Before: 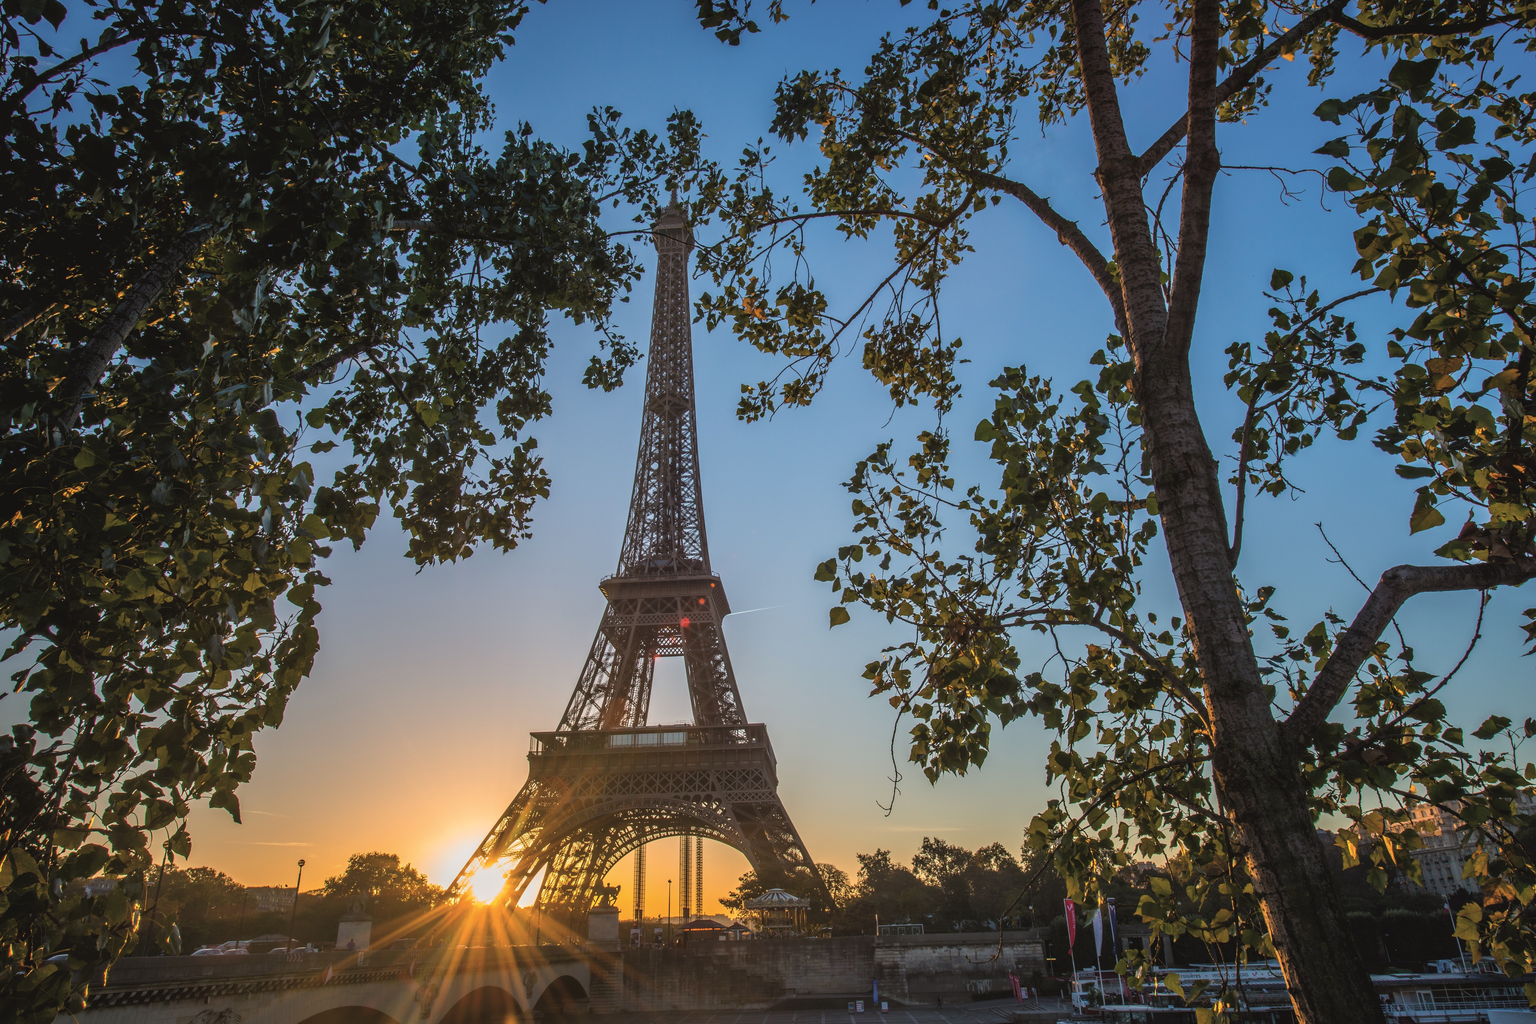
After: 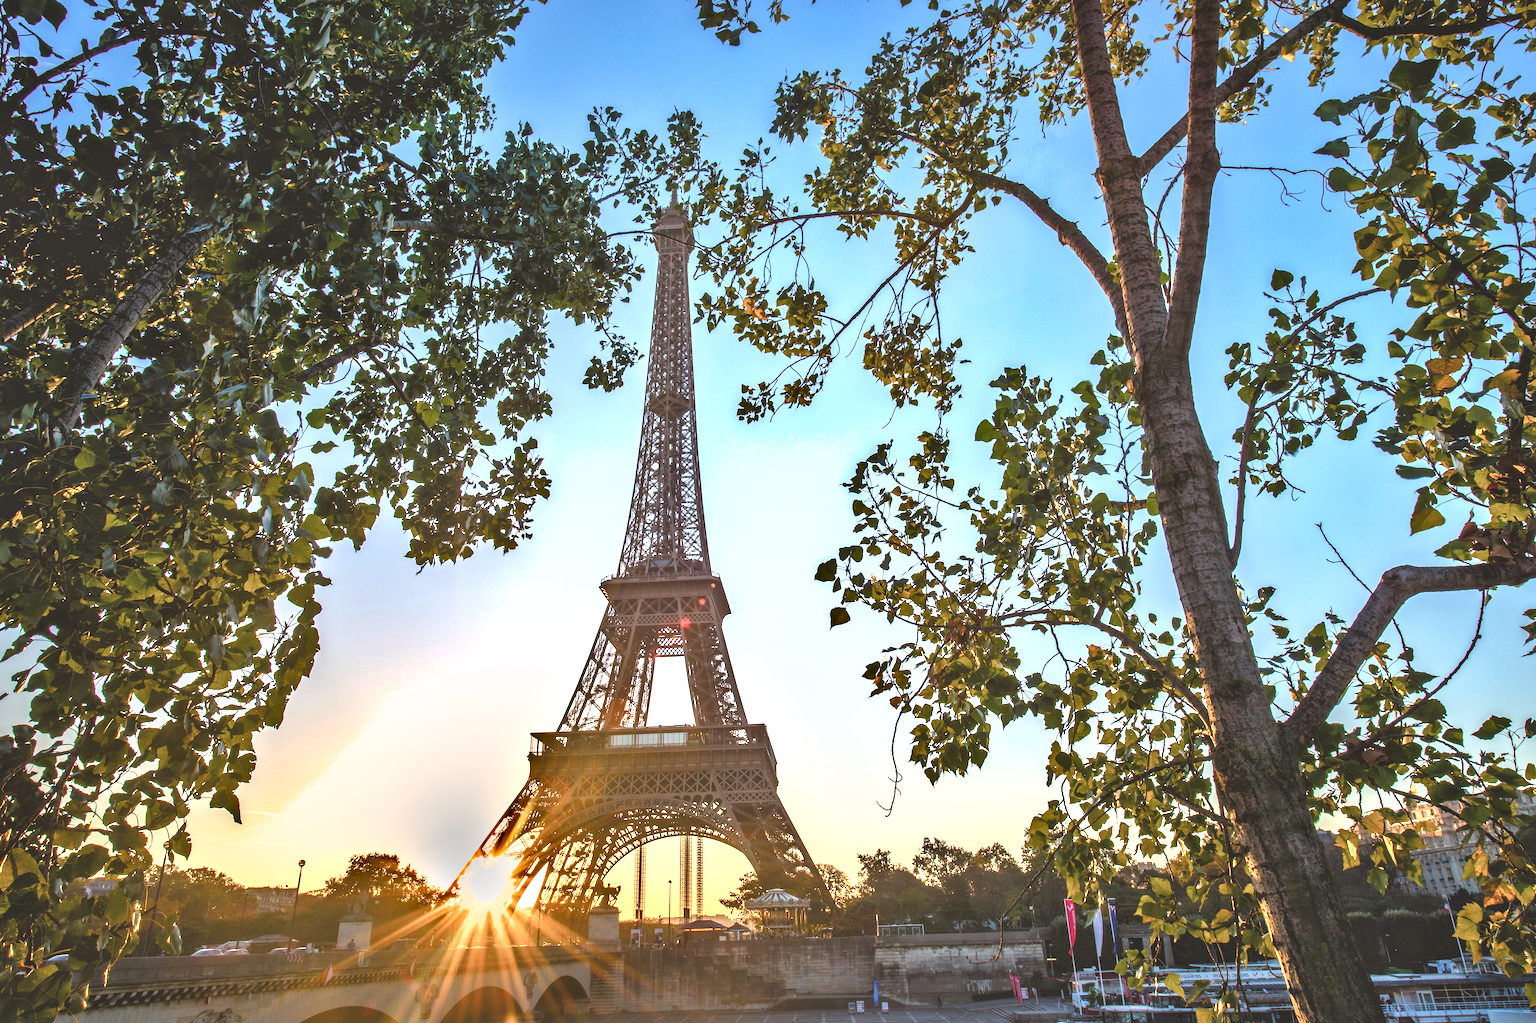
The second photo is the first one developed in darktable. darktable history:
exposure: black level correction 0, exposure 1.1 EV, compensate exposure bias true, compensate highlight preservation false
shadows and highlights: soften with gaussian
color balance rgb: perceptual saturation grading › global saturation 20%, perceptual saturation grading › highlights -50%, perceptual saturation grading › shadows 30%, perceptual brilliance grading › global brilliance 10%, perceptual brilliance grading › shadows 15%
